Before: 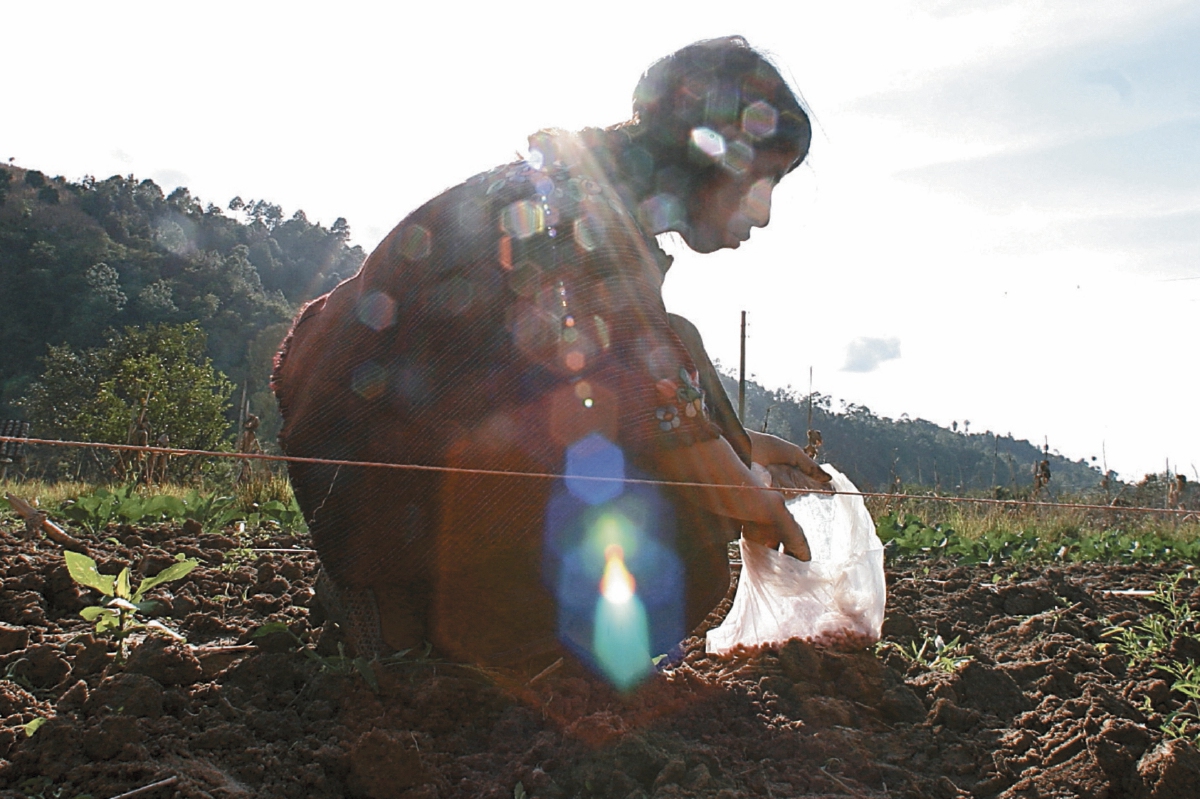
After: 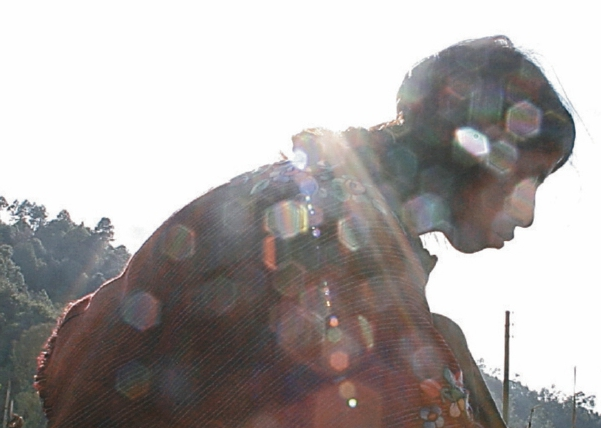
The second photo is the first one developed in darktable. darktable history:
crop: left 19.68%, right 30.203%, bottom 46.393%
